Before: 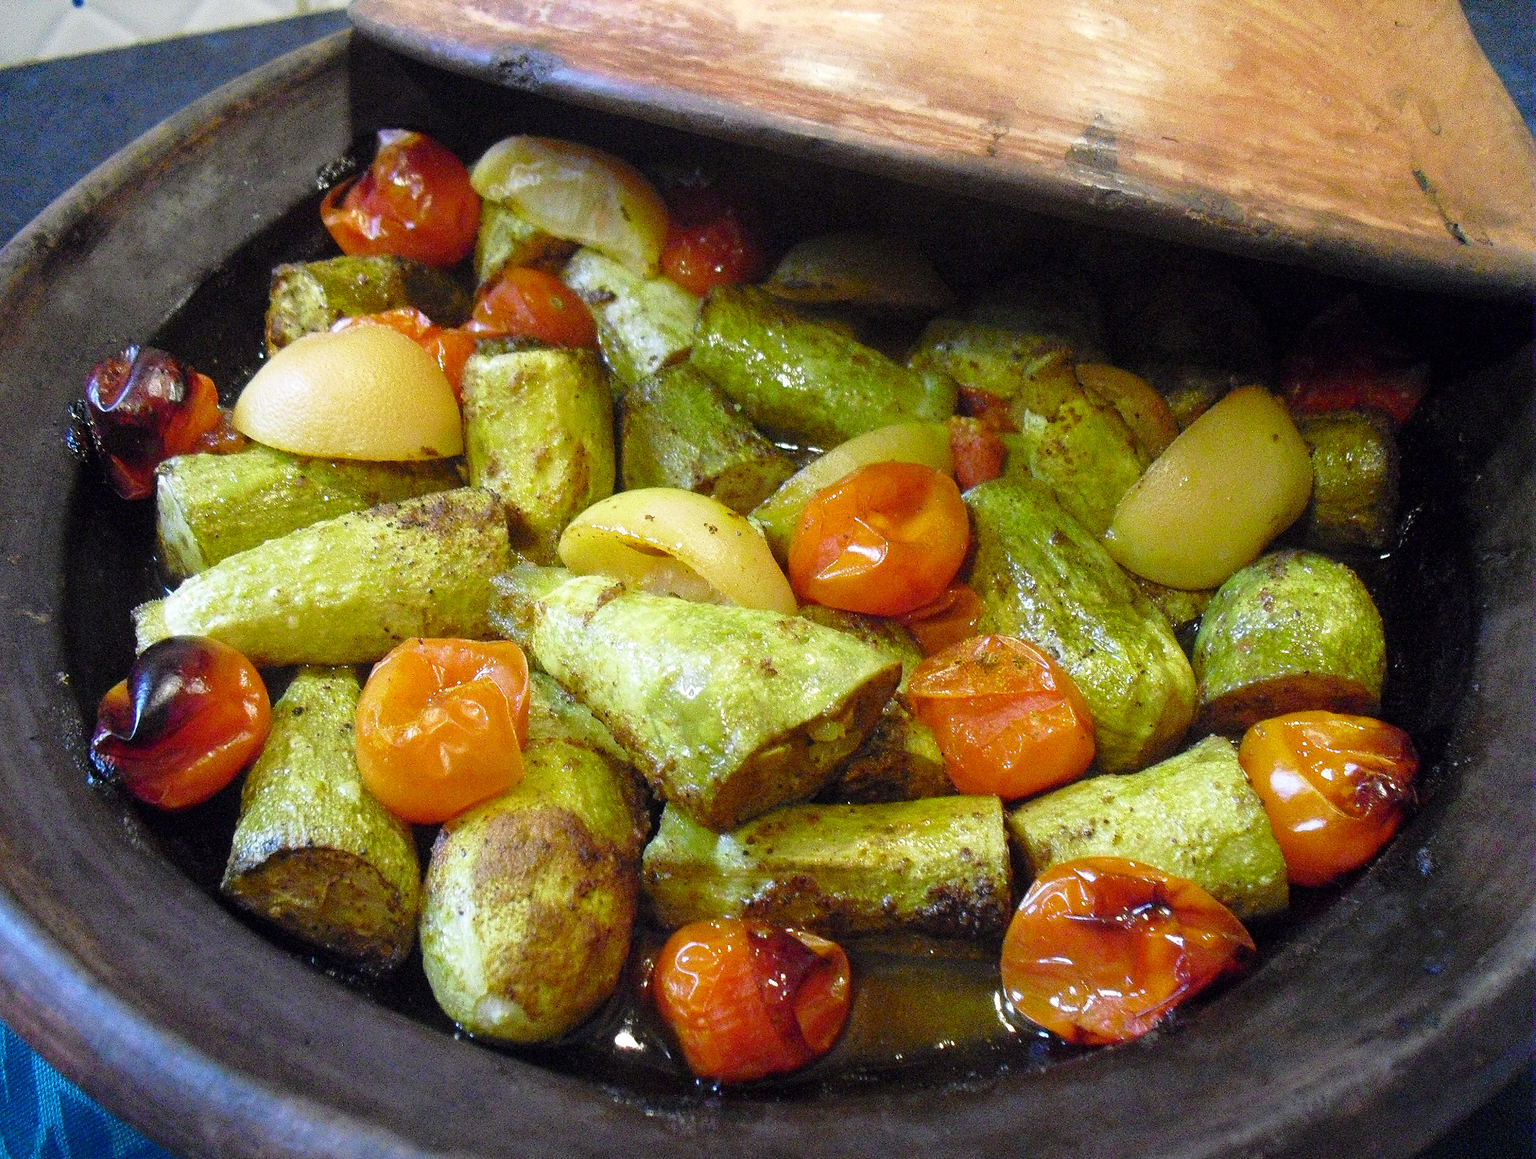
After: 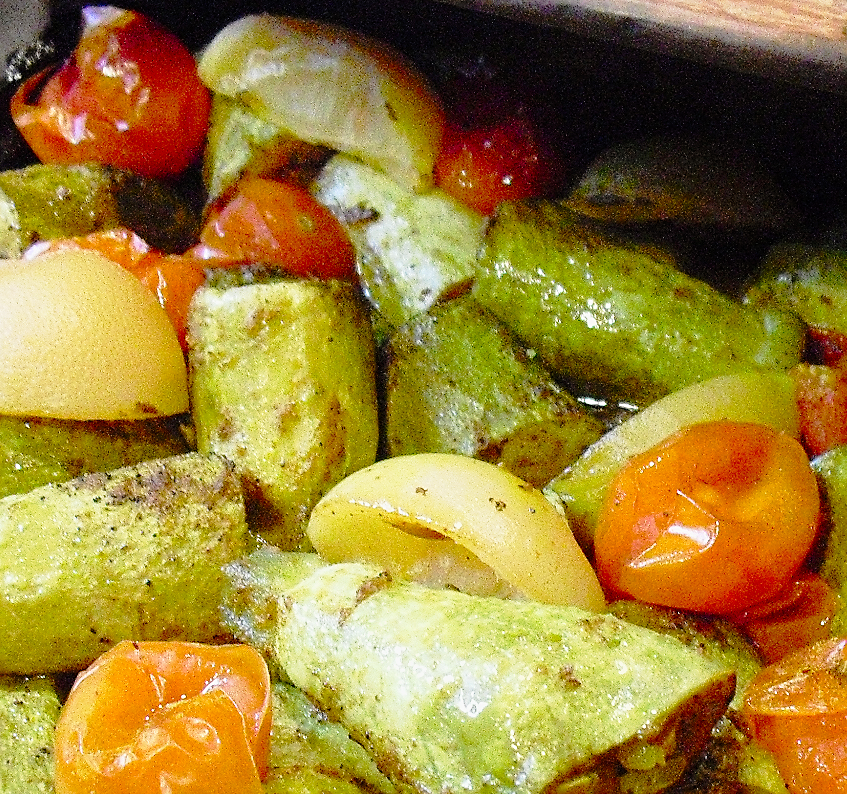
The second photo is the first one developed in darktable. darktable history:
color zones: curves: ch1 [(0.25, 0.5) (0.747, 0.71)]
sharpen: radius 1.915, amount 0.394, threshold 1.49
tone curve: curves: ch0 [(0, 0) (0.088, 0.042) (0.208, 0.176) (0.257, 0.267) (0.406, 0.483) (0.489, 0.556) (0.667, 0.73) (0.793, 0.851) (0.994, 0.974)]; ch1 [(0, 0) (0.161, 0.092) (0.35, 0.33) (0.392, 0.392) (0.457, 0.467) (0.505, 0.497) (0.537, 0.518) (0.553, 0.53) (0.58, 0.567) (0.739, 0.697) (1, 1)]; ch2 [(0, 0) (0.346, 0.362) (0.448, 0.419) (0.502, 0.499) (0.533, 0.517) (0.556, 0.533) (0.629, 0.619) (0.717, 0.678) (1, 1)], preserve colors none
crop: left 20.331%, top 10.749%, right 35.411%, bottom 34.332%
